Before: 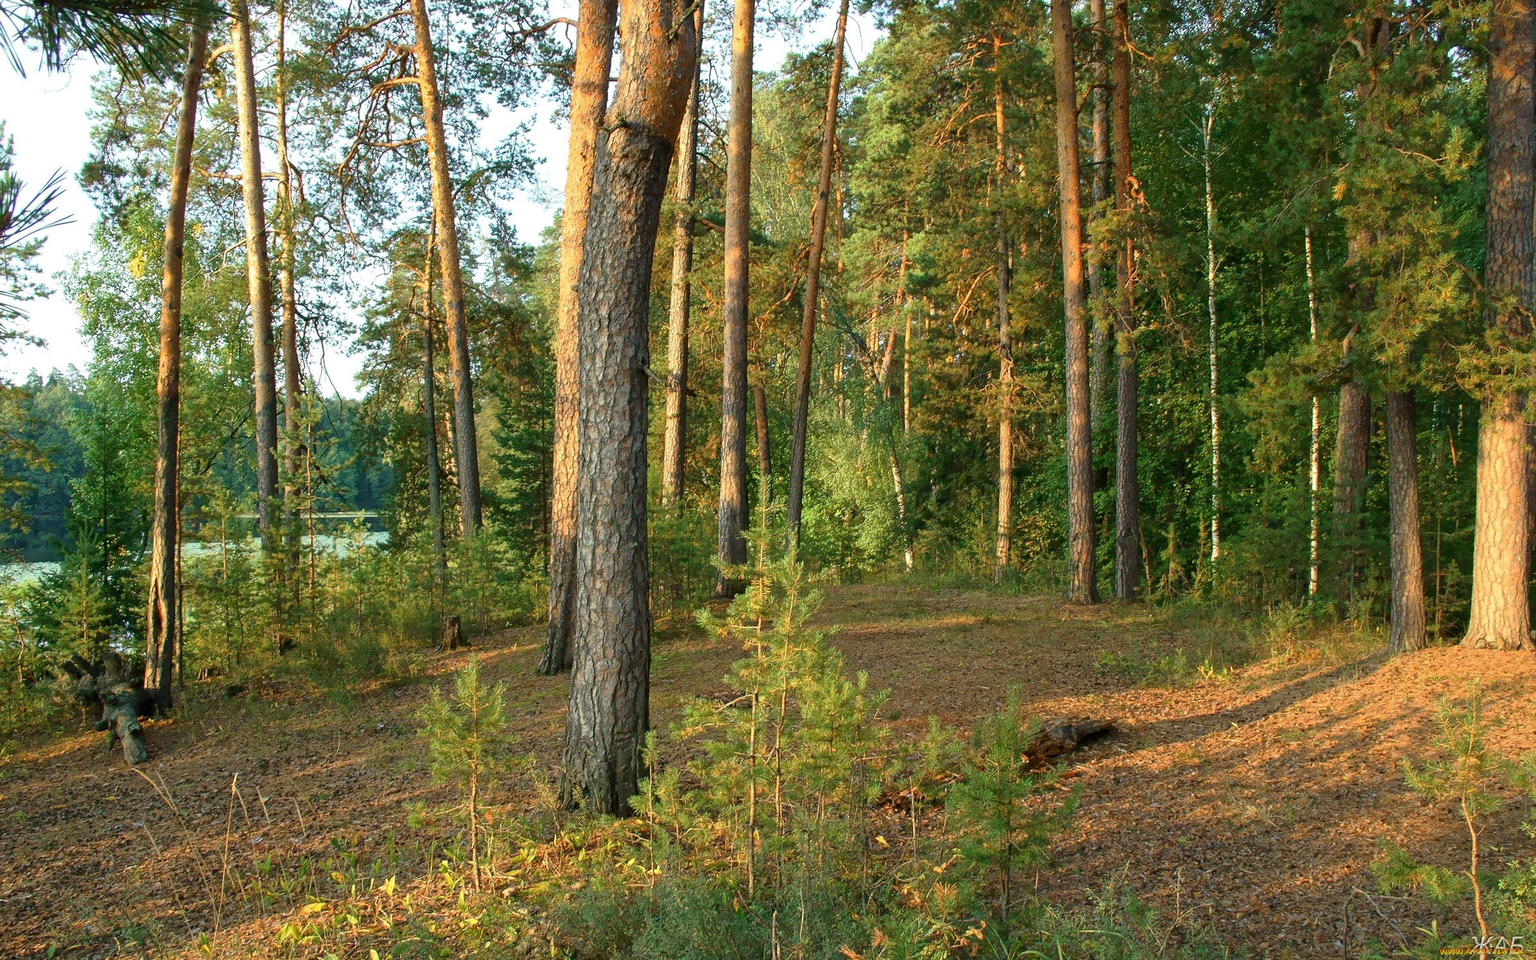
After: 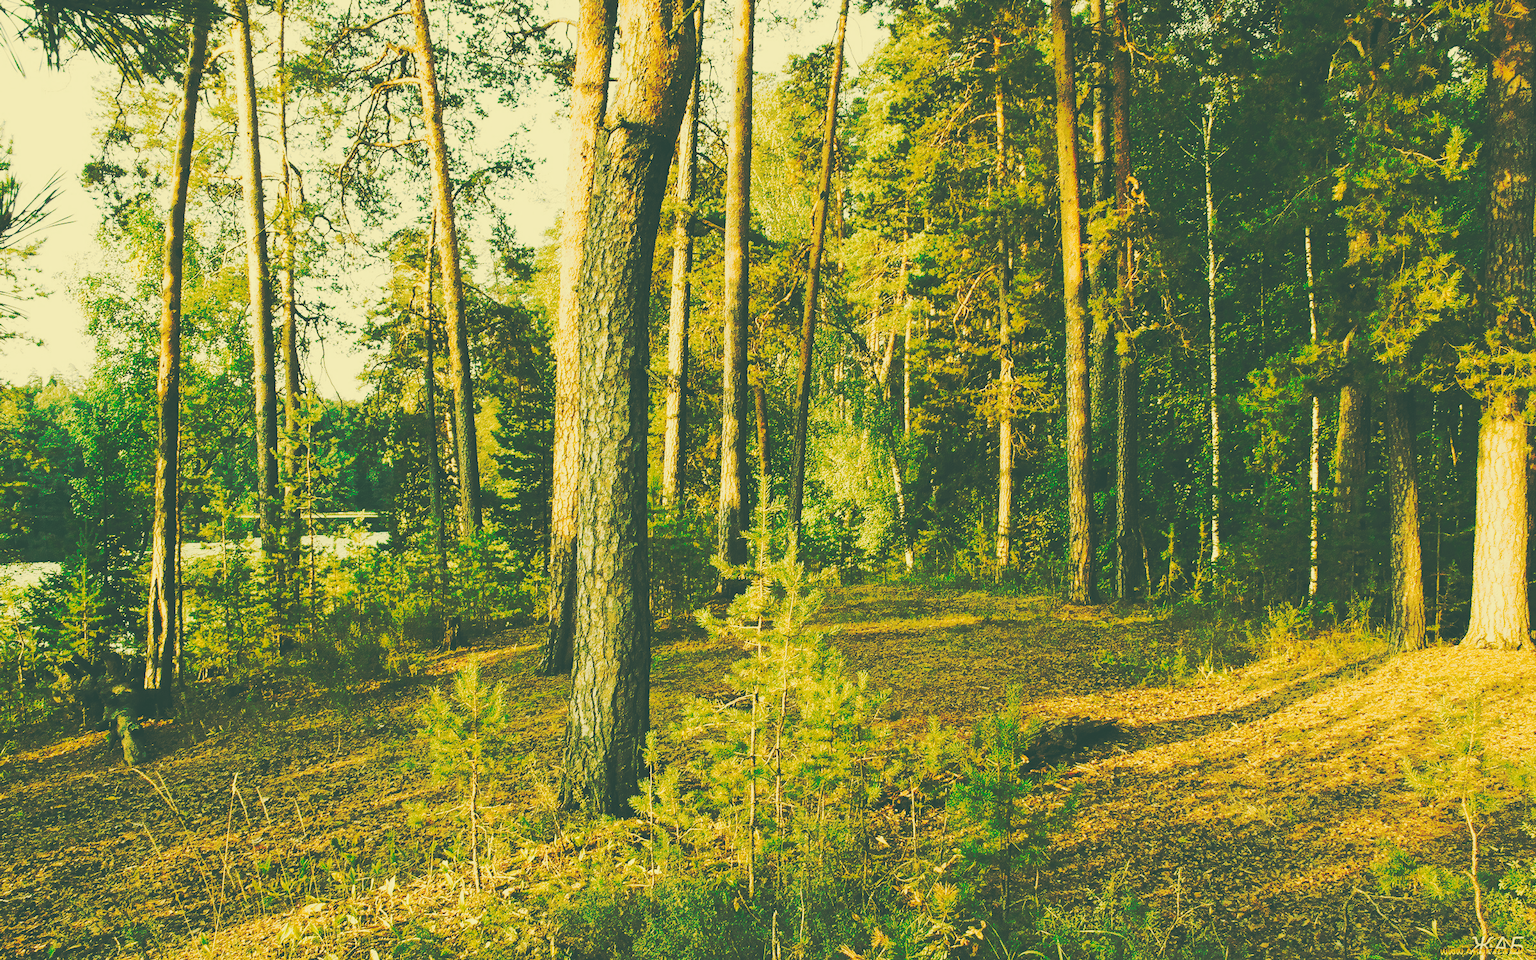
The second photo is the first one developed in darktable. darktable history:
tone curve: curves: ch0 [(0, 0) (0.003, 0.002) (0.011, 0.01) (0.025, 0.022) (0.044, 0.039) (0.069, 0.061) (0.1, 0.087) (0.136, 0.119) (0.177, 0.155) (0.224, 0.196) (0.277, 0.242) (0.335, 0.293) (0.399, 0.349) (0.468, 0.409) (0.543, 0.685) (0.623, 0.74) (0.709, 0.8) (0.801, 0.863) (0.898, 0.929) (1, 1)], preserve colors none
color look up table: target L [87.31, 85.84, 85.76, 77.58, 75.63, 76.46, 65.83, 65.09, 64.7, 47.89, 43.05, 31.86, 200, 85.81, 83.16, 81.06, 82.54, 78.62, 76.23, 76.95, 60.68, 64.01, 60.02, 40.64, 37.37, 38.62, 32.48, 87.42, 85.97, 86.31, 81.51, 80.3, 84.53, 74.83, 71.04, 83.85, 76.72, 70.51, 43.32, 39.03, 35.05, 40.01, 33.26, 31.86, 83.13, 77.99, 65.08, 60.84, 36.06], target a [-7.911, -11.56, -12.12, -14.12, -22.1, -8.133, -48.28, -1.035, -4.211, -28.61, -26.2, -13.79, 0, -5.231, -3.89, 4.228, 3.104, 12.24, 16.85, 18.77, 21.31, 34.31, 49.18, -1.583, -9.095, 9.408, -10.3, -5.636, -4.034, -4.12, -4.66, 2.993, -2.335, 24.86, 9.032, -0.488, -1.053, 10.44, -6.329, 12.85, -3.665, 13.29, -12.83, -13.79, -10.62, -8.95, -18.24, -30.41, -16.09], target b [42.02, 39.45, 42.78, 54.64, 41.66, 37.28, 49.91, 54.8, 43.01, 27.73, 15.85, 5.343, 0, 49.42, 41.2, 48.2, 40.17, 48.92, 63.38, 43.67, 44.9, 50.26, 33.49, 19.79, 10.83, 16.23, 6.33, 40.77, 38.91, 39.36, 35.97, 36.18, 36.54, 32.29, 34.95, 35.7, 23.82, 23.6, -10.24, 10.2, 7.059, -11.88, 3.619, 5.343, 34.36, 25.86, 16.16, 19.25, 5.719], num patches 49
